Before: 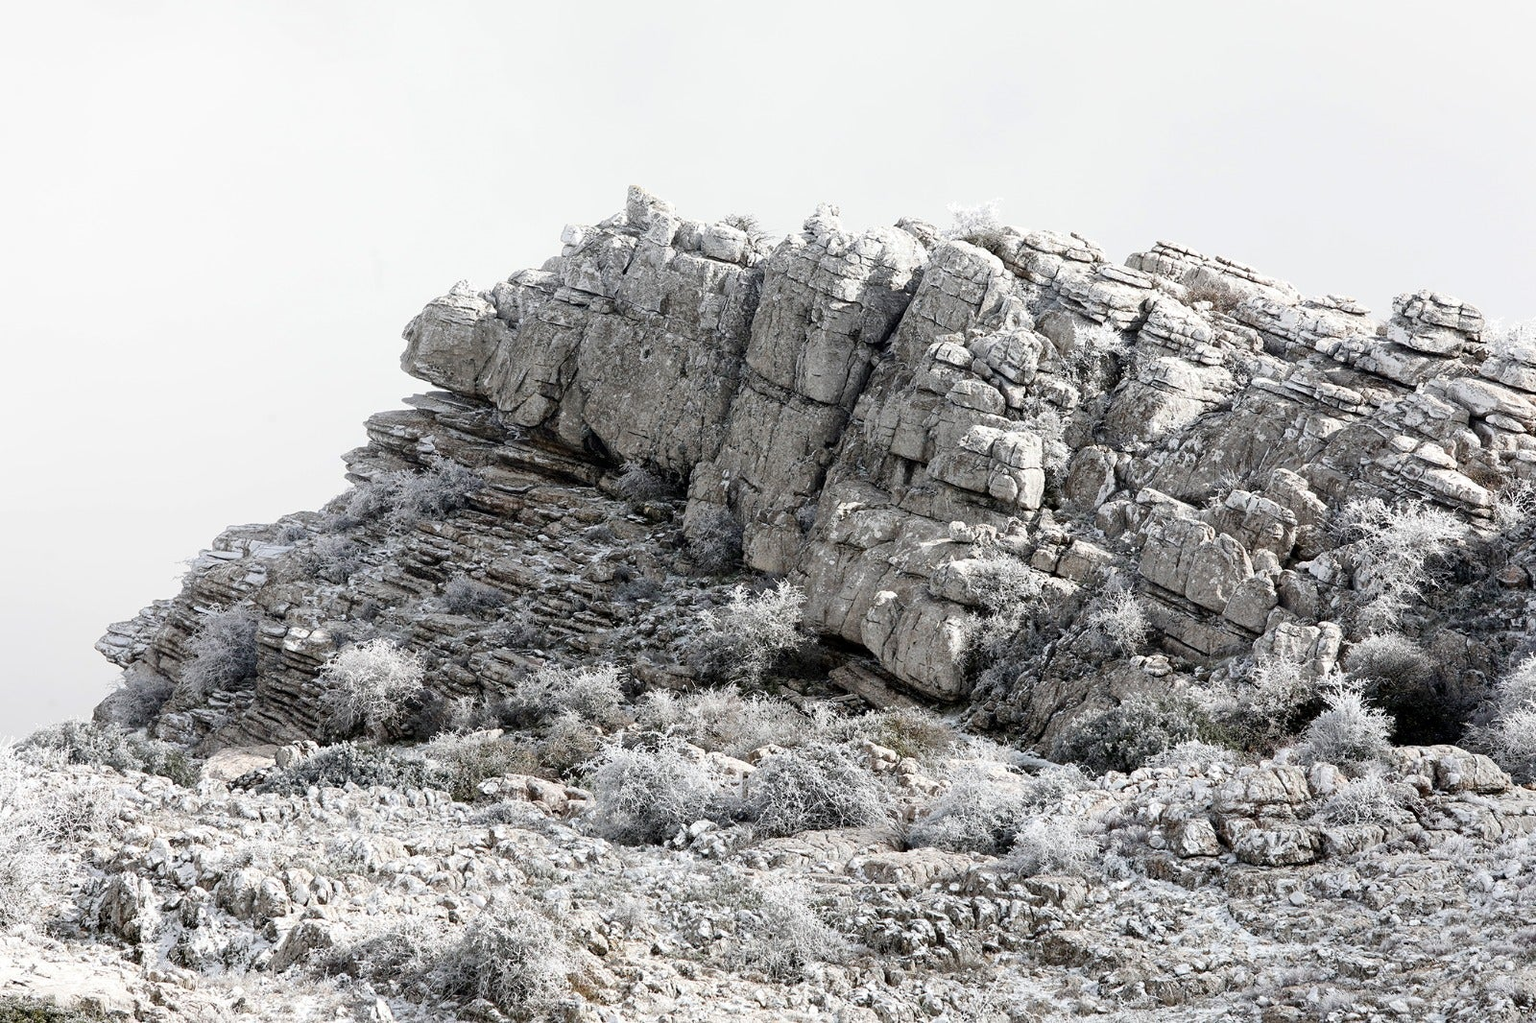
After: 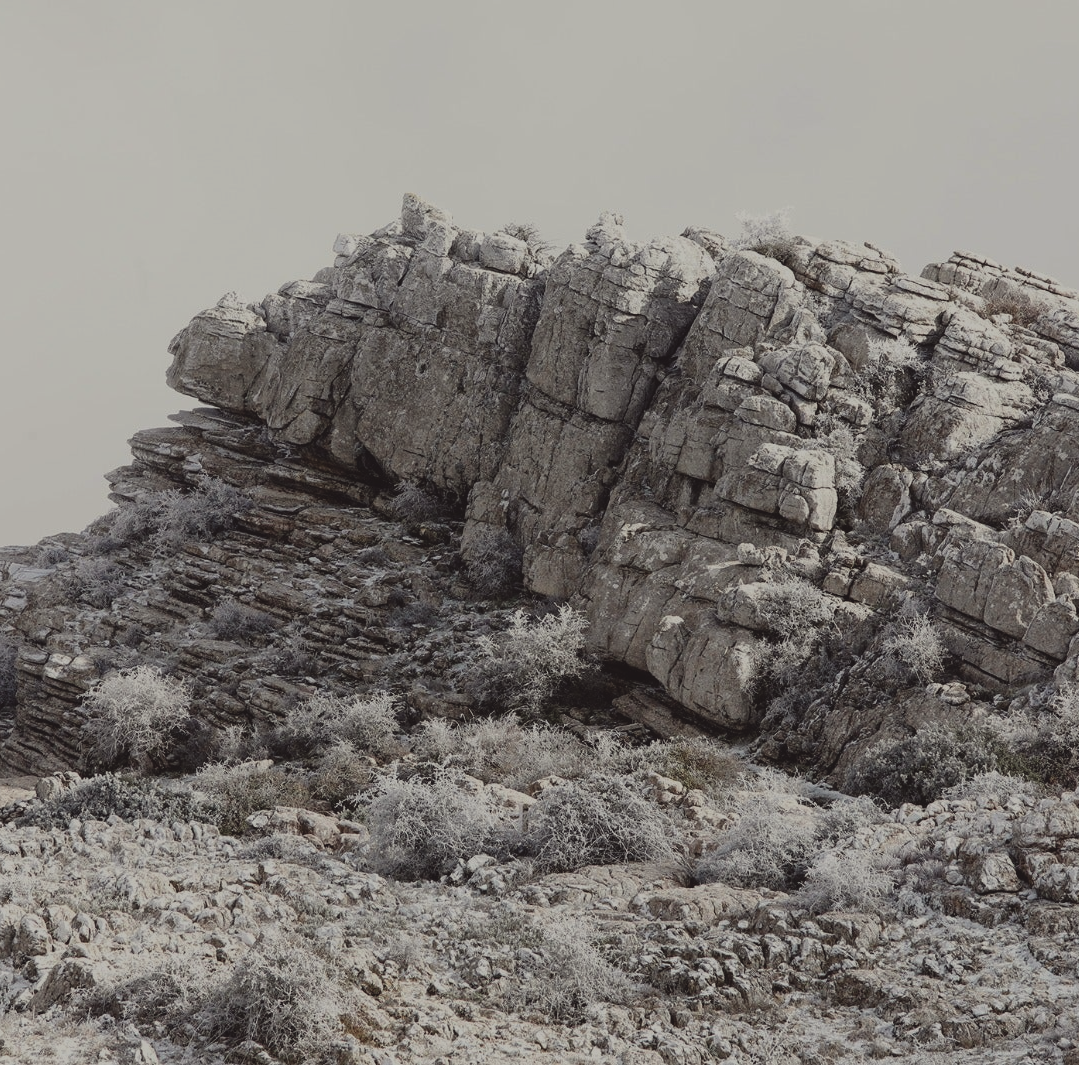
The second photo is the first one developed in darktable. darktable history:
crop and rotate: left 15.733%, right 16.821%
exposure: black level correction -0.018, exposure -1.02 EV, compensate highlight preservation false
color correction: highlights a* -1.18, highlights b* 4.66, shadows a* 3.51
